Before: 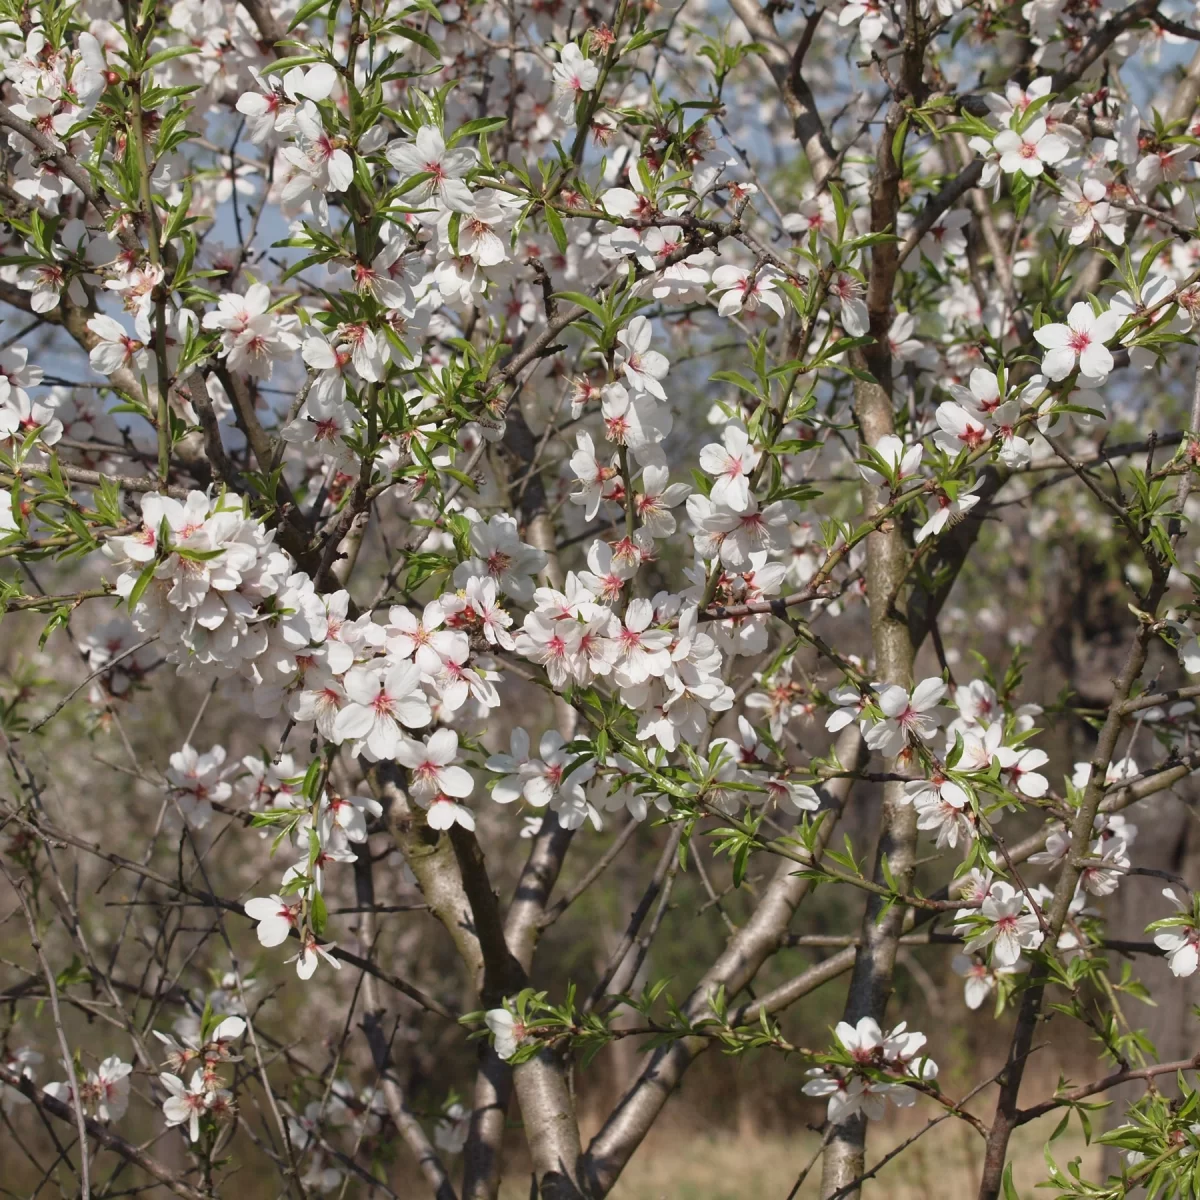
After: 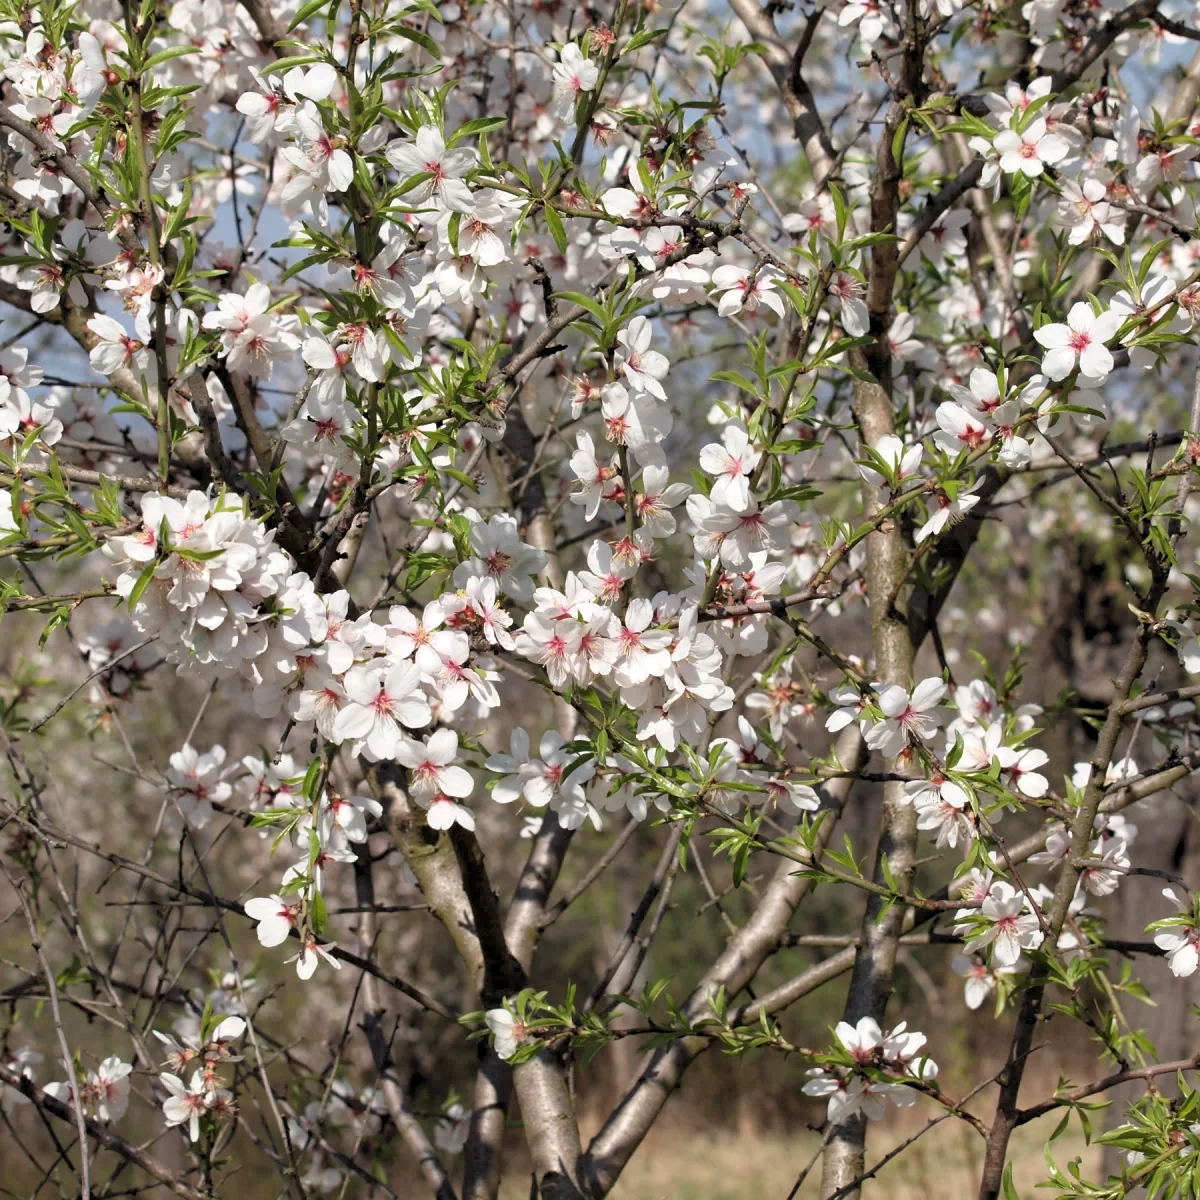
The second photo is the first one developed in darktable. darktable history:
base curve: preserve colors none
rgb levels: levels [[0.01, 0.419, 0.839], [0, 0.5, 1], [0, 0.5, 1]]
